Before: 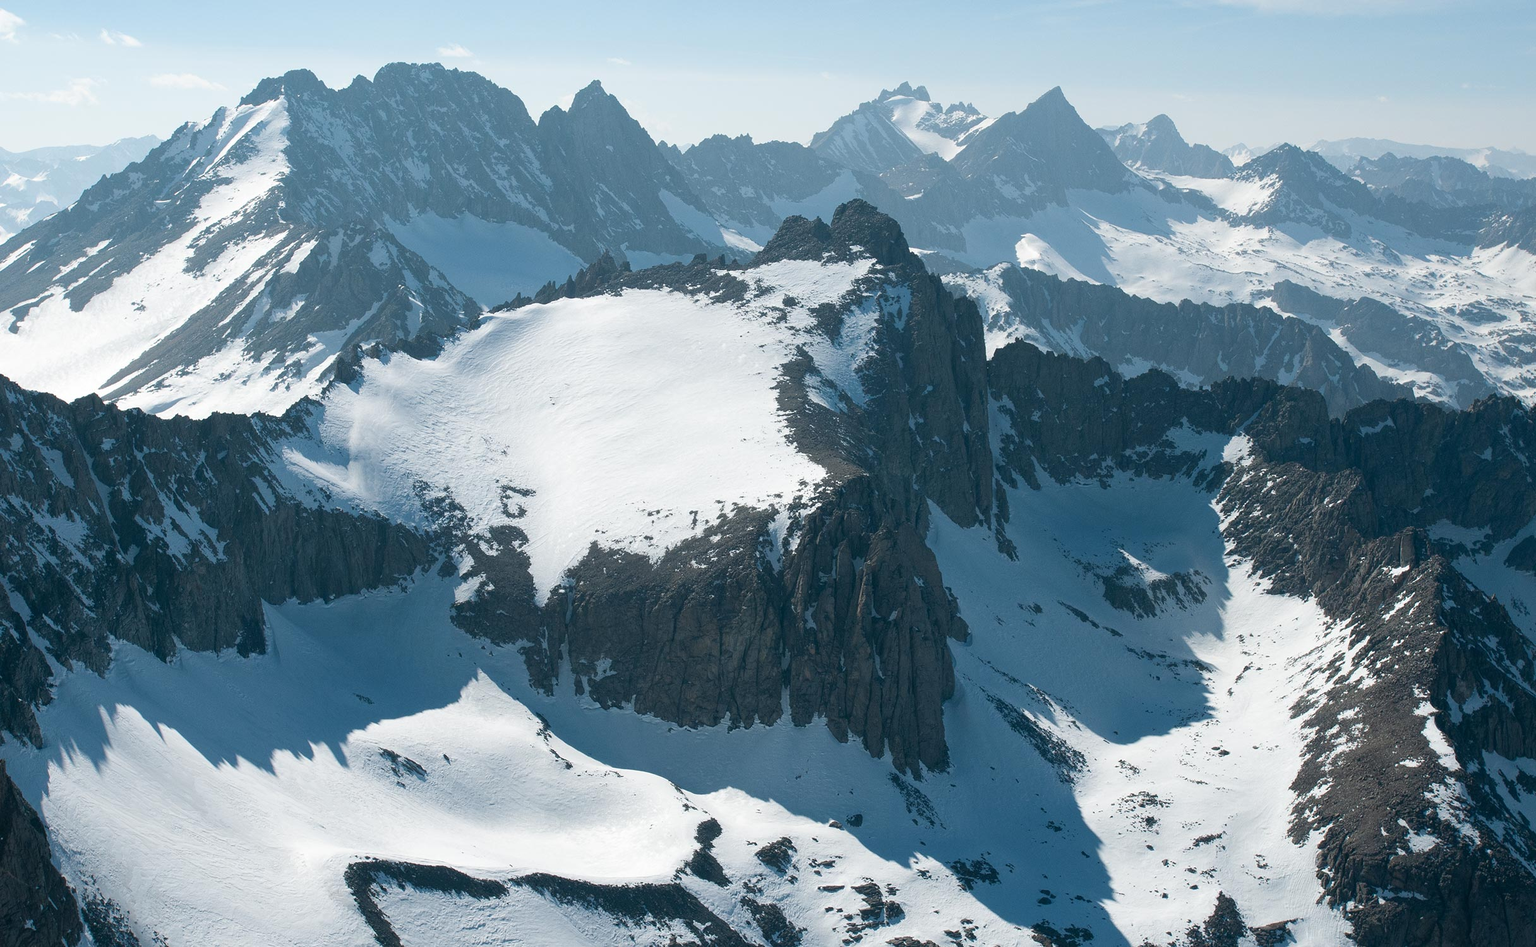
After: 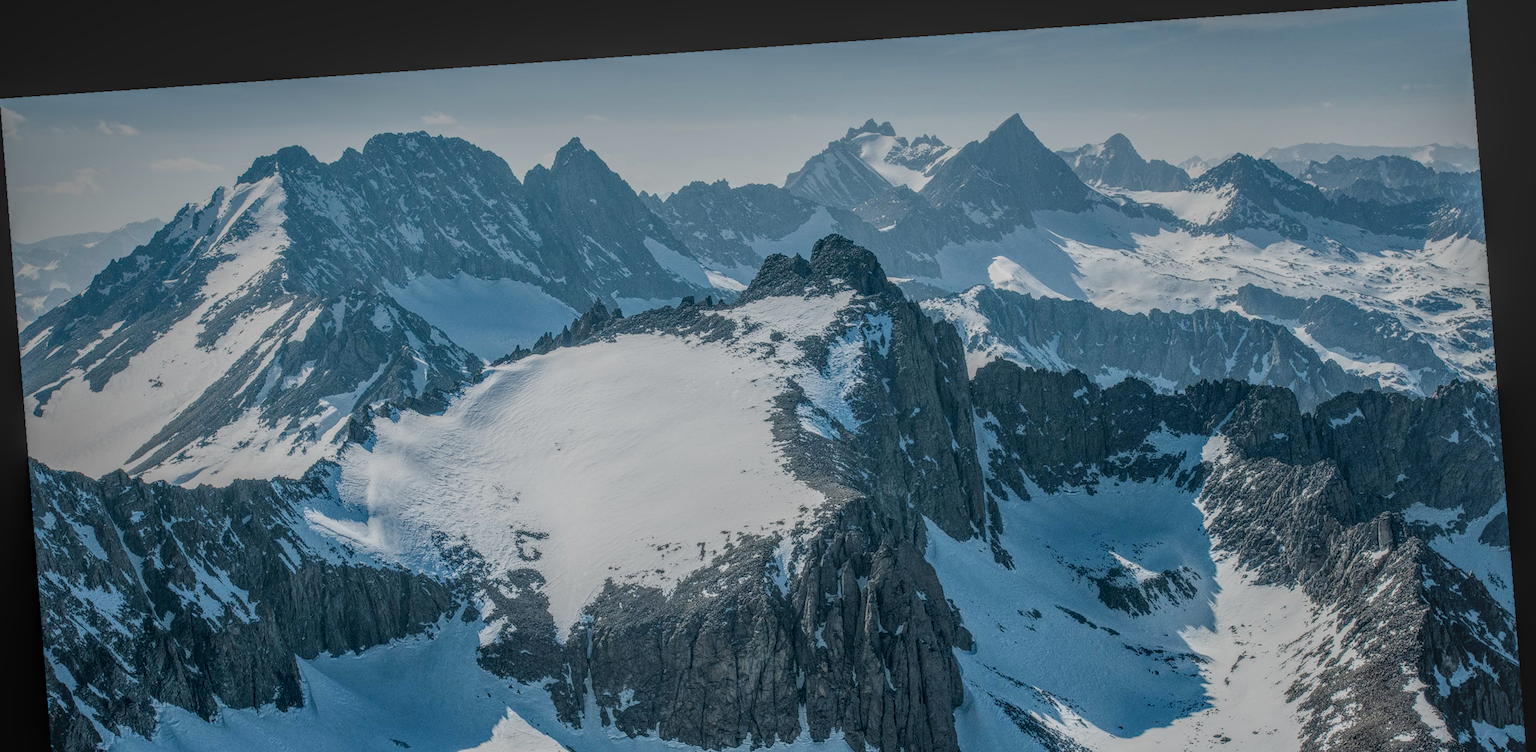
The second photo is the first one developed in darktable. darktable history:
exposure: exposure 0.127 EV, compensate highlight preservation false
color balance: contrast 10%
filmic rgb: black relative exposure -7.15 EV, white relative exposure 5.36 EV, hardness 3.02
crop: bottom 24.967%
local contrast: highlights 0%, shadows 0%, detail 200%, midtone range 0.25
rotate and perspective: rotation -4.2°, shear 0.006, automatic cropping off
